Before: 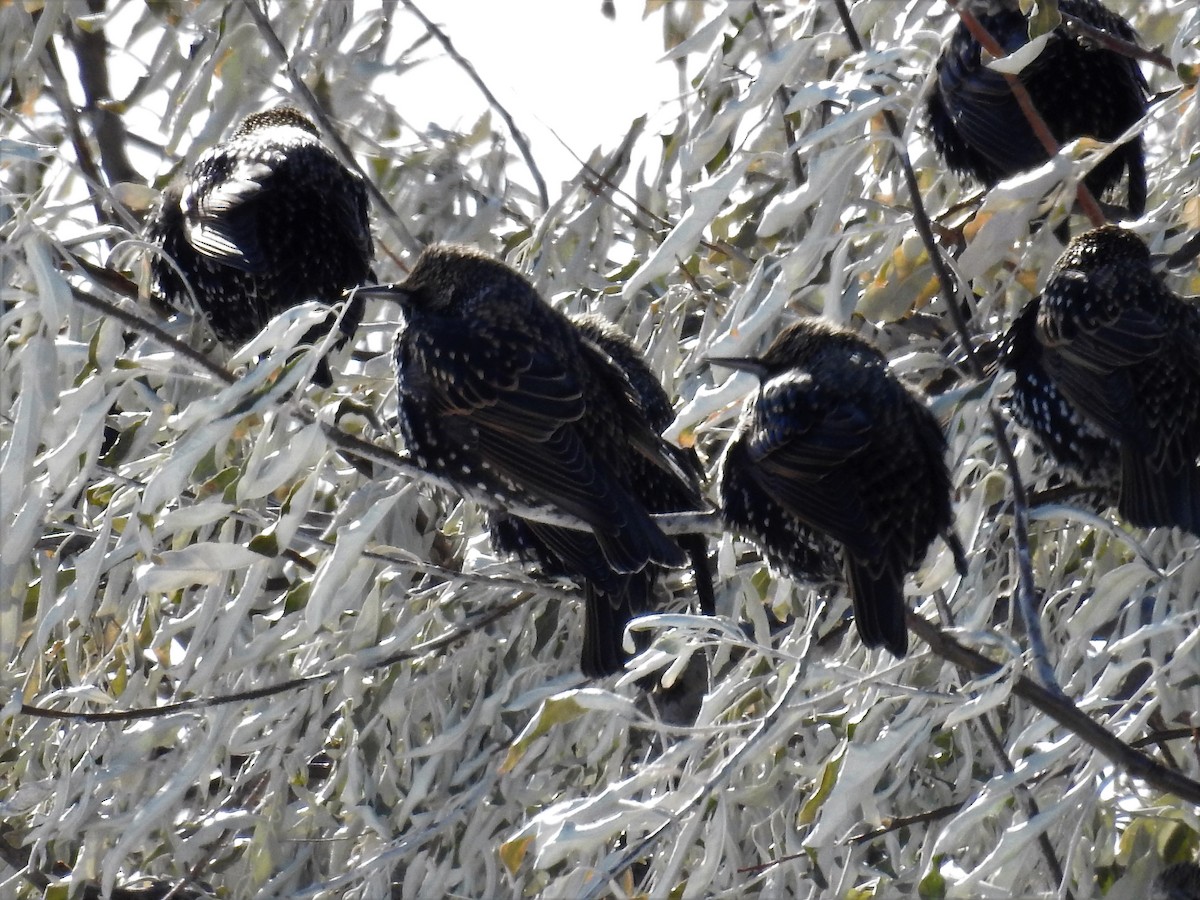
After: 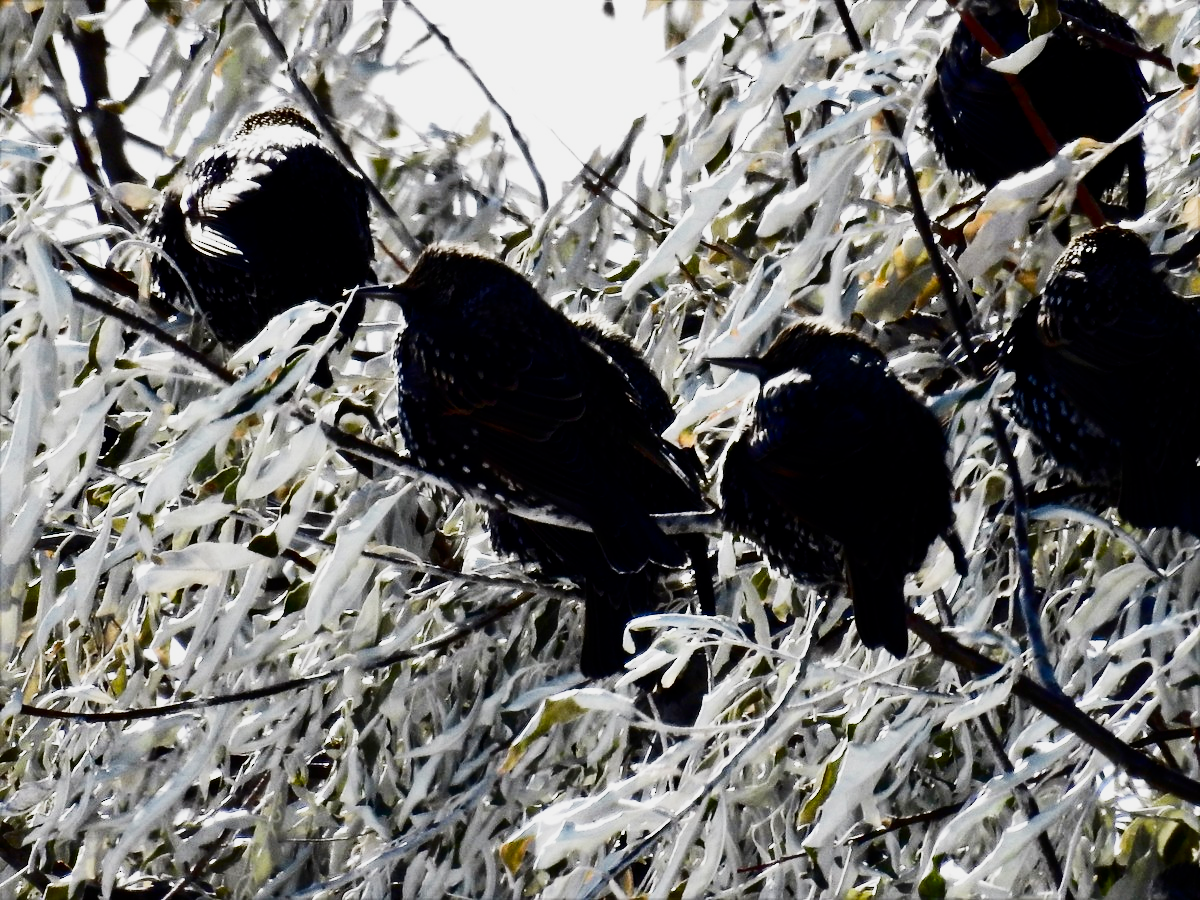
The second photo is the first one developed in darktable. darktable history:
sigmoid: contrast 1.7, skew -0.2, preserve hue 0%, red attenuation 0.1, red rotation 0.035, green attenuation 0.1, green rotation -0.017, blue attenuation 0.15, blue rotation -0.052, base primaries Rec2020
contrast brightness saturation: contrast 0.32, brightness -0.08, saturation 0.17
